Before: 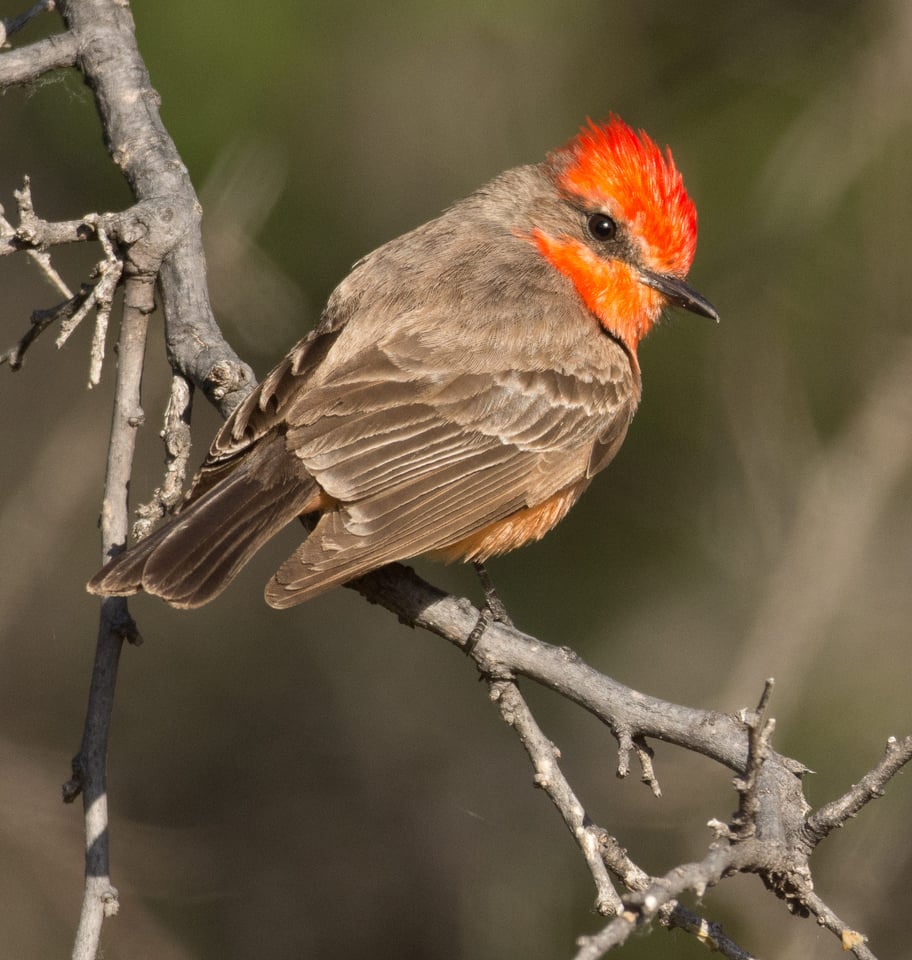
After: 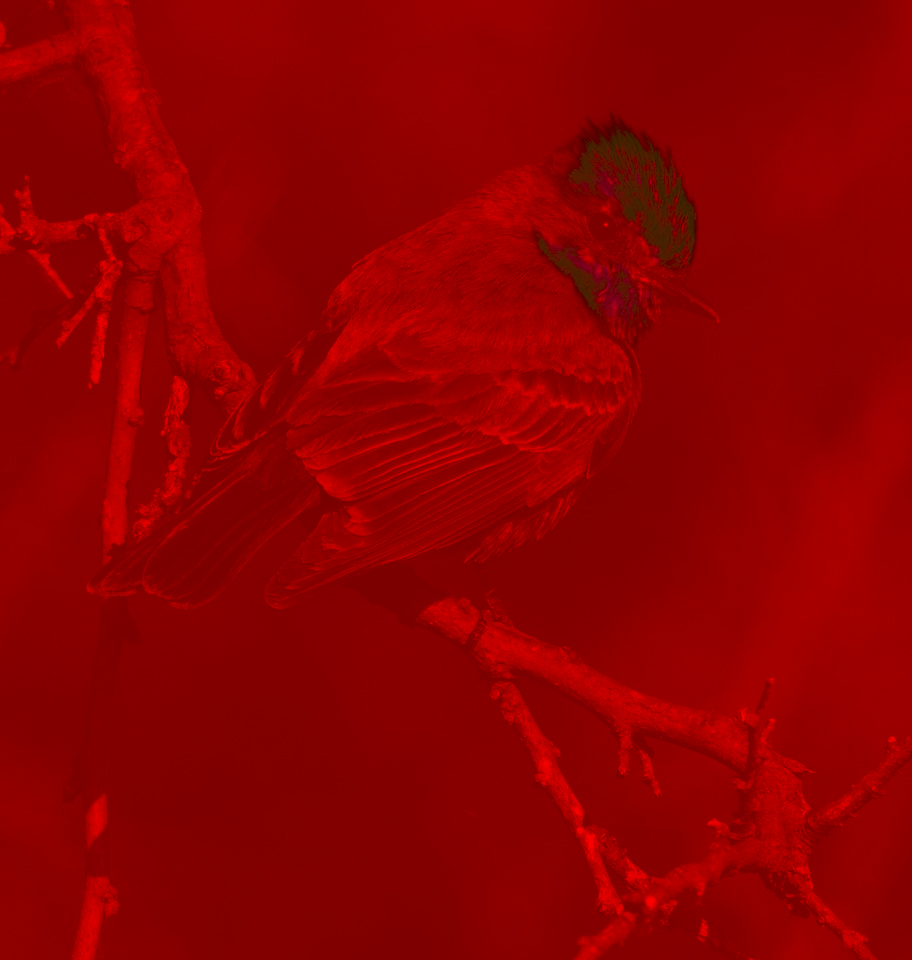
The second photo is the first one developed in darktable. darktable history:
exposure: exposure -2.446 EV, compensate highlight preservation false
tone curve: curves: ch0 [(0, 0) (0.003, 0.007) (0.011, 0.01) (0.025, 0.016) (0.044, 0.025) (0.069, 0.036) (0.1, 0.052) (0.136, 0.073) (0.177, 0.103) (0.224, 0.135) (0.277, 0.177) (0.335, 0.233) (0.399, 0.303) (0.468, 0.376) (0.543, 0.469) (0.623, 0.581) (0.709, 0.723) (0.801, 0.863) (0.898, 0.938) (1, 1)], preserve colors none
color correction: highlights a* -39.68, highlights b* -40, shadows a* -40, shadows b* -40, saturation -3
